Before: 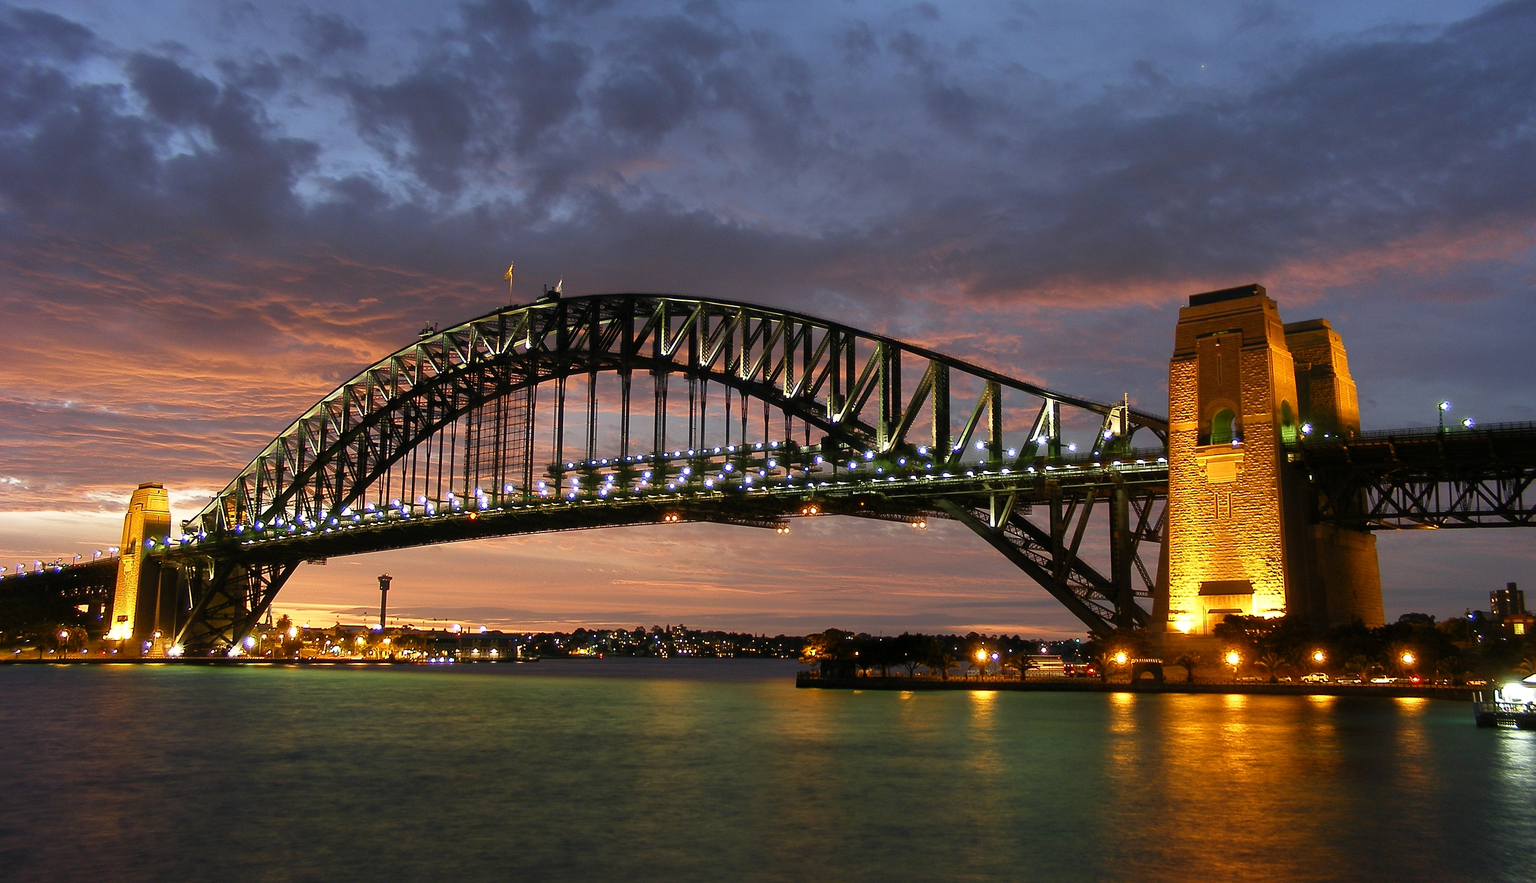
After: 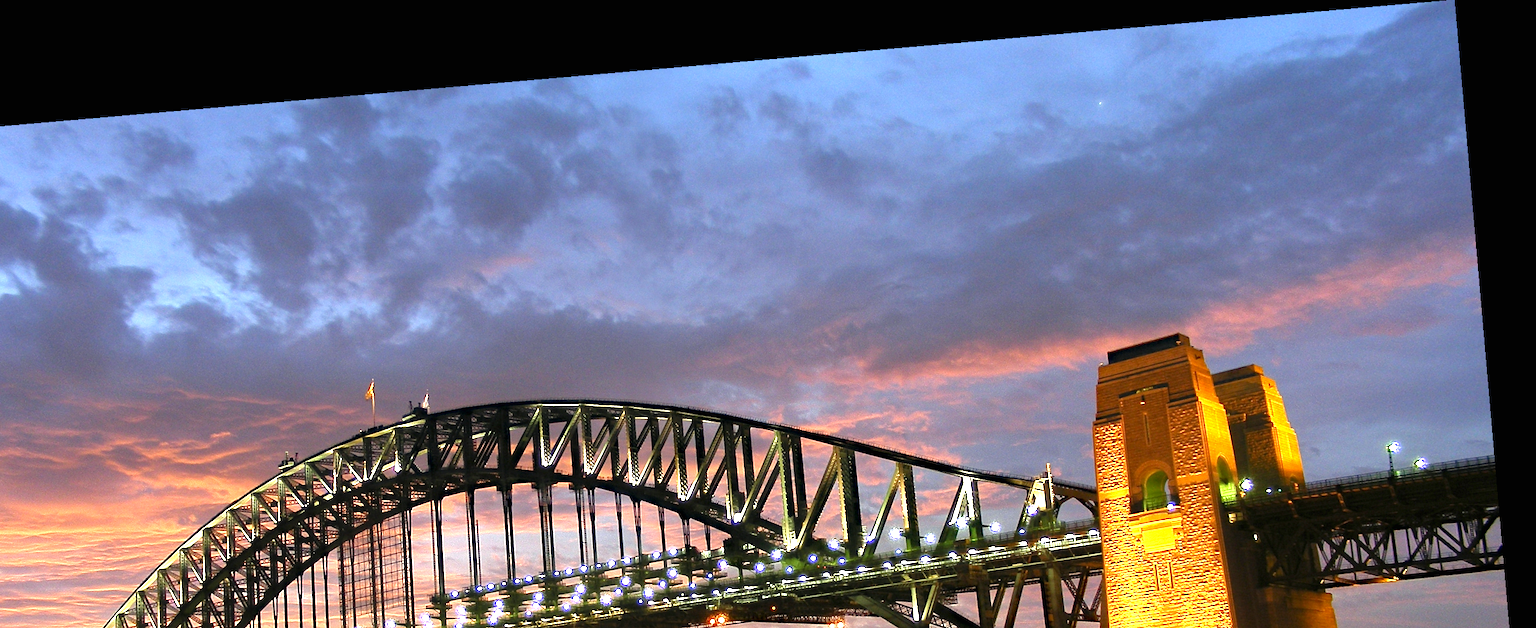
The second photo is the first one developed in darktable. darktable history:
exposure: black level correction 0, exposure 1.45 EV, compensate exposure bias true, compensate highlight preservation false
crop and rotate: left 11.812%, bottom 42.776%
rotate and perspective: rotation -4.98°, automatic cropping off
haze removal: on, module defaults
